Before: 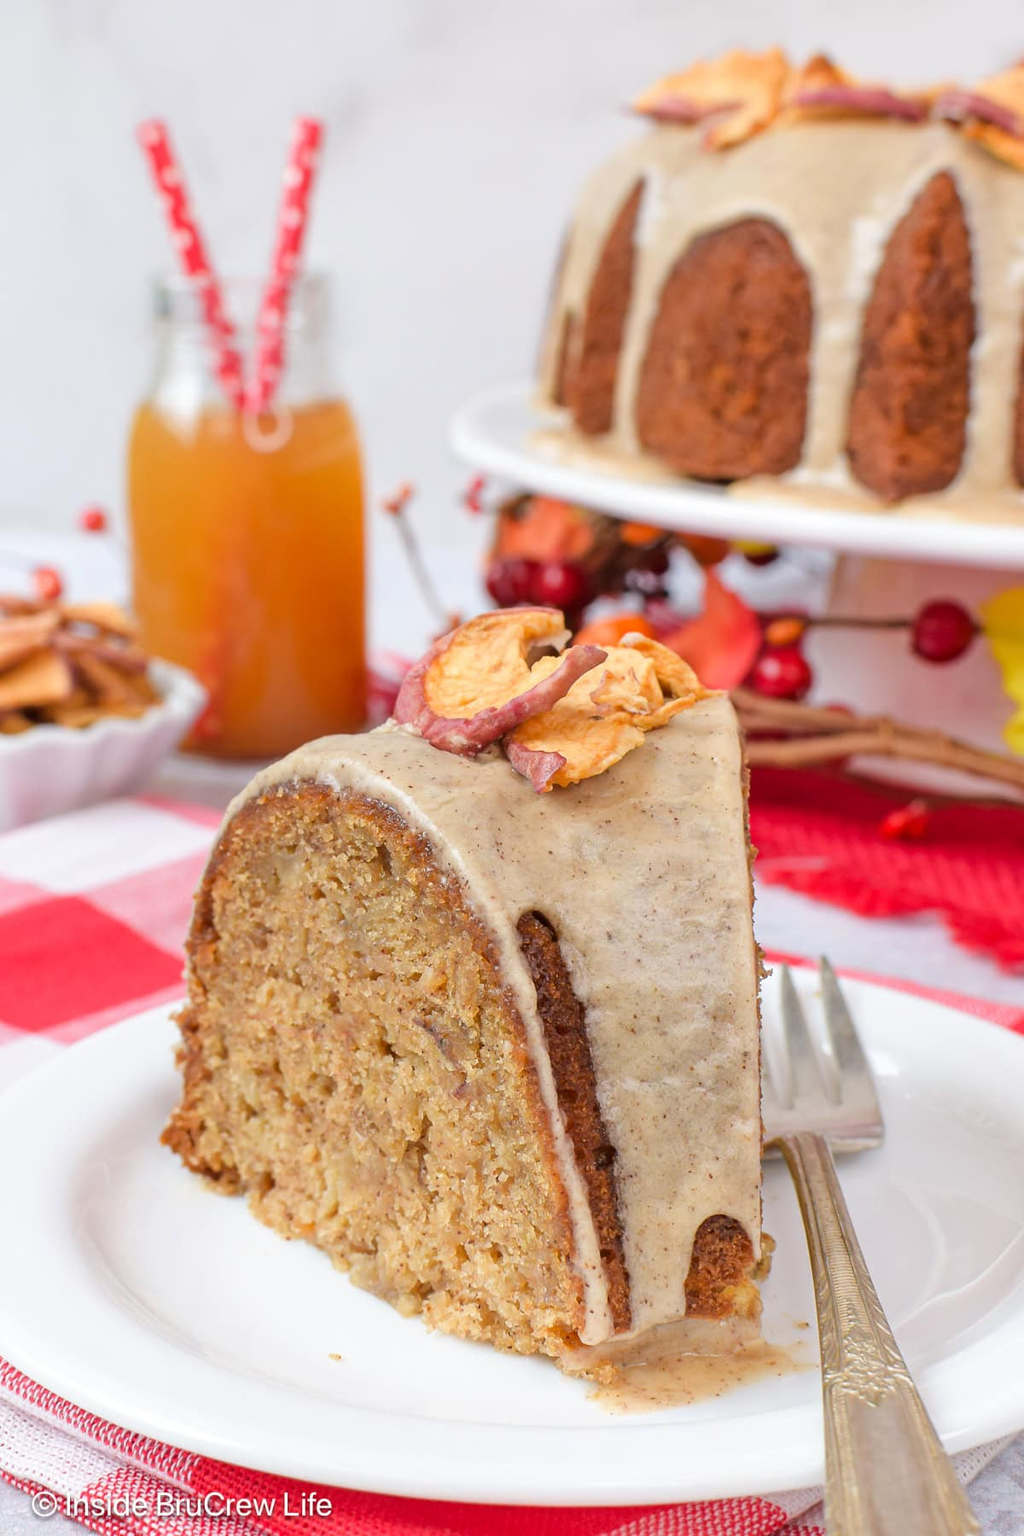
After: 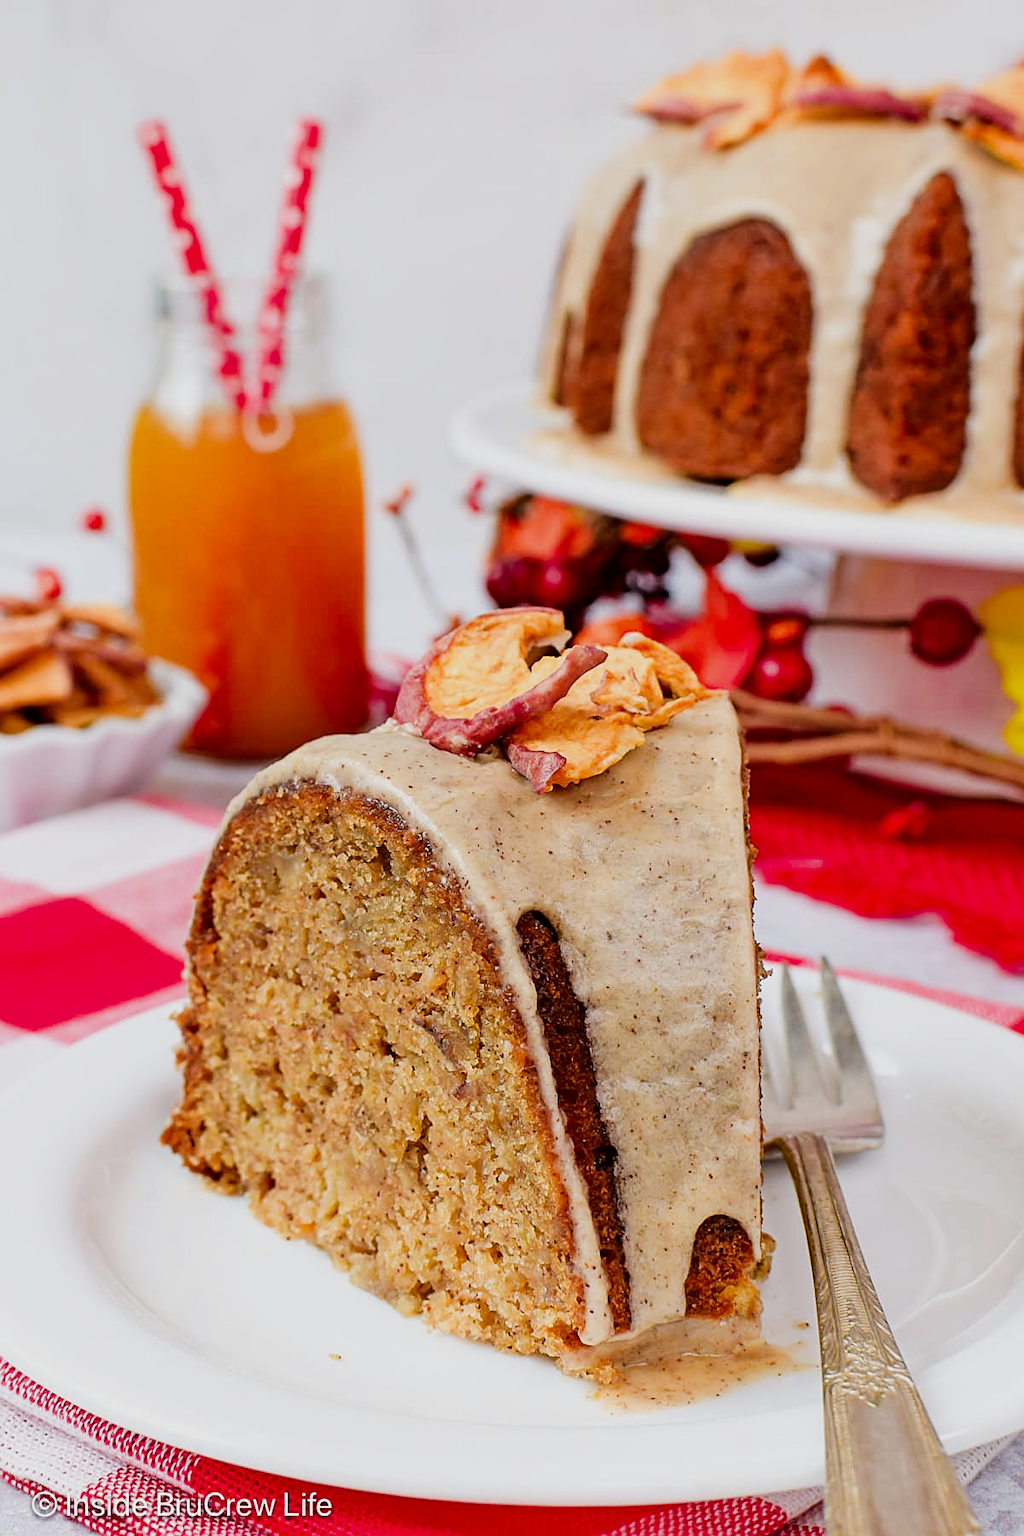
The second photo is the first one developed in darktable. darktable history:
exposure: exposure 0.207 EV, compensate highlight preservation false
filmic rgb: black relative exposure -5 EV, hardness 2.88, contrast 1.4, highlights saturation mix -30%
sharpen: on, module defaults
contrast brightness saturation: brightness -0.25, saturation 0.2
